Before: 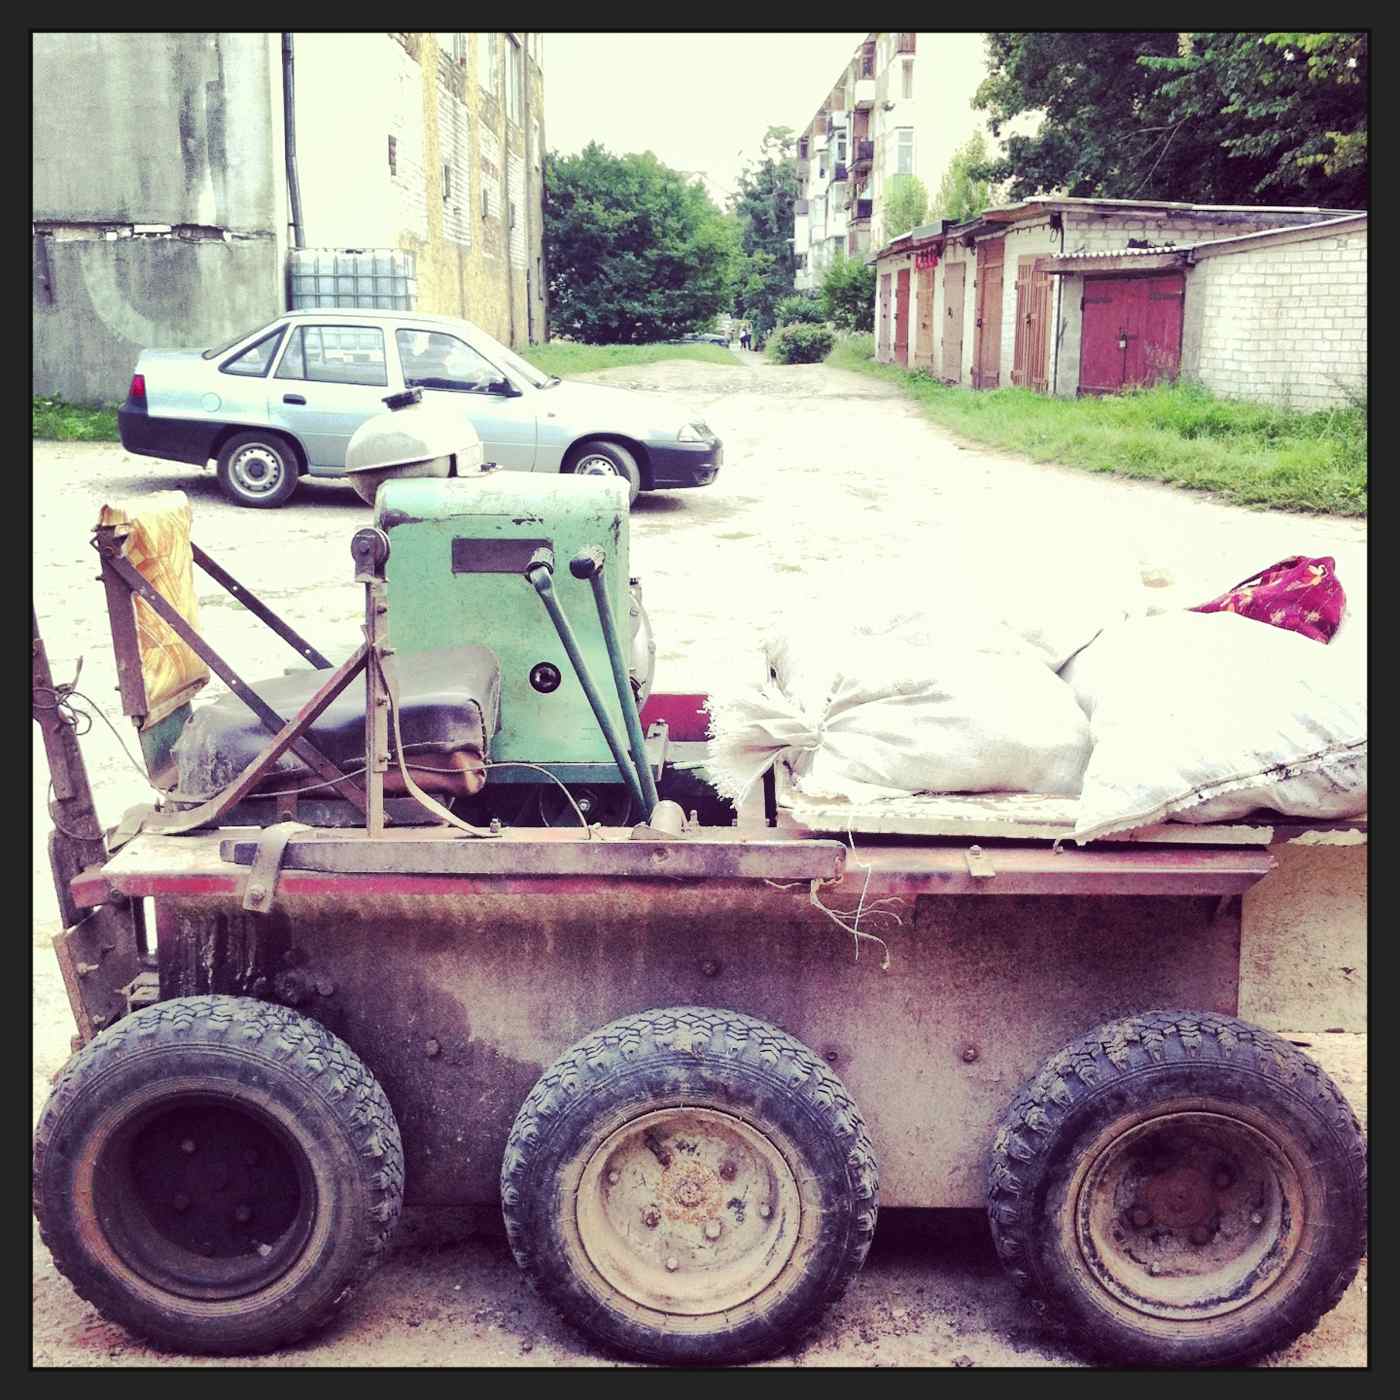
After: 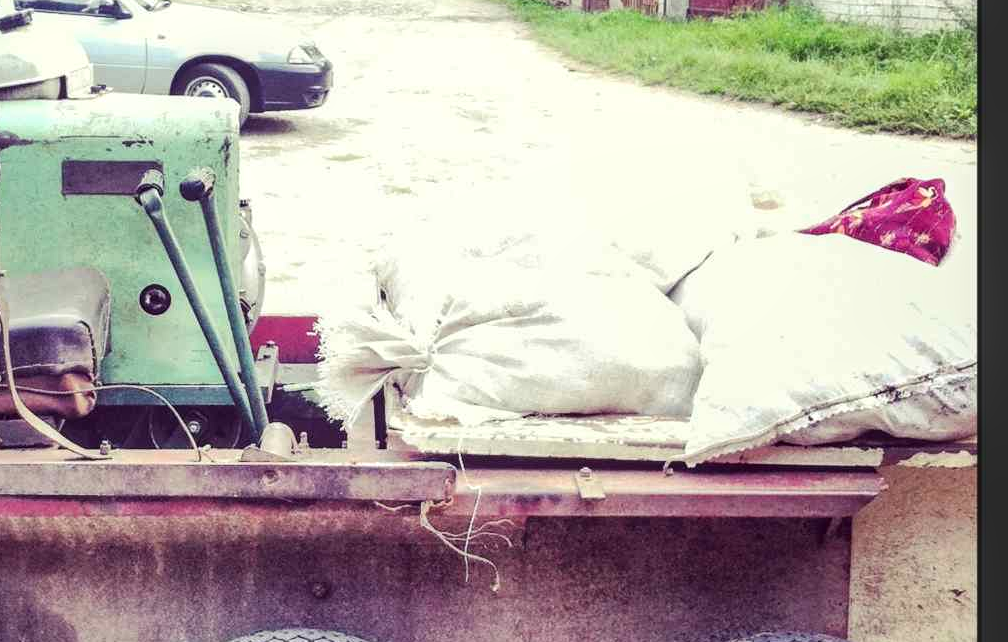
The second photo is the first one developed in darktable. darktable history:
local contrast: on, module defaults
crop and rotate: left 27.938%, top 27.046%, bottom 27.046%
